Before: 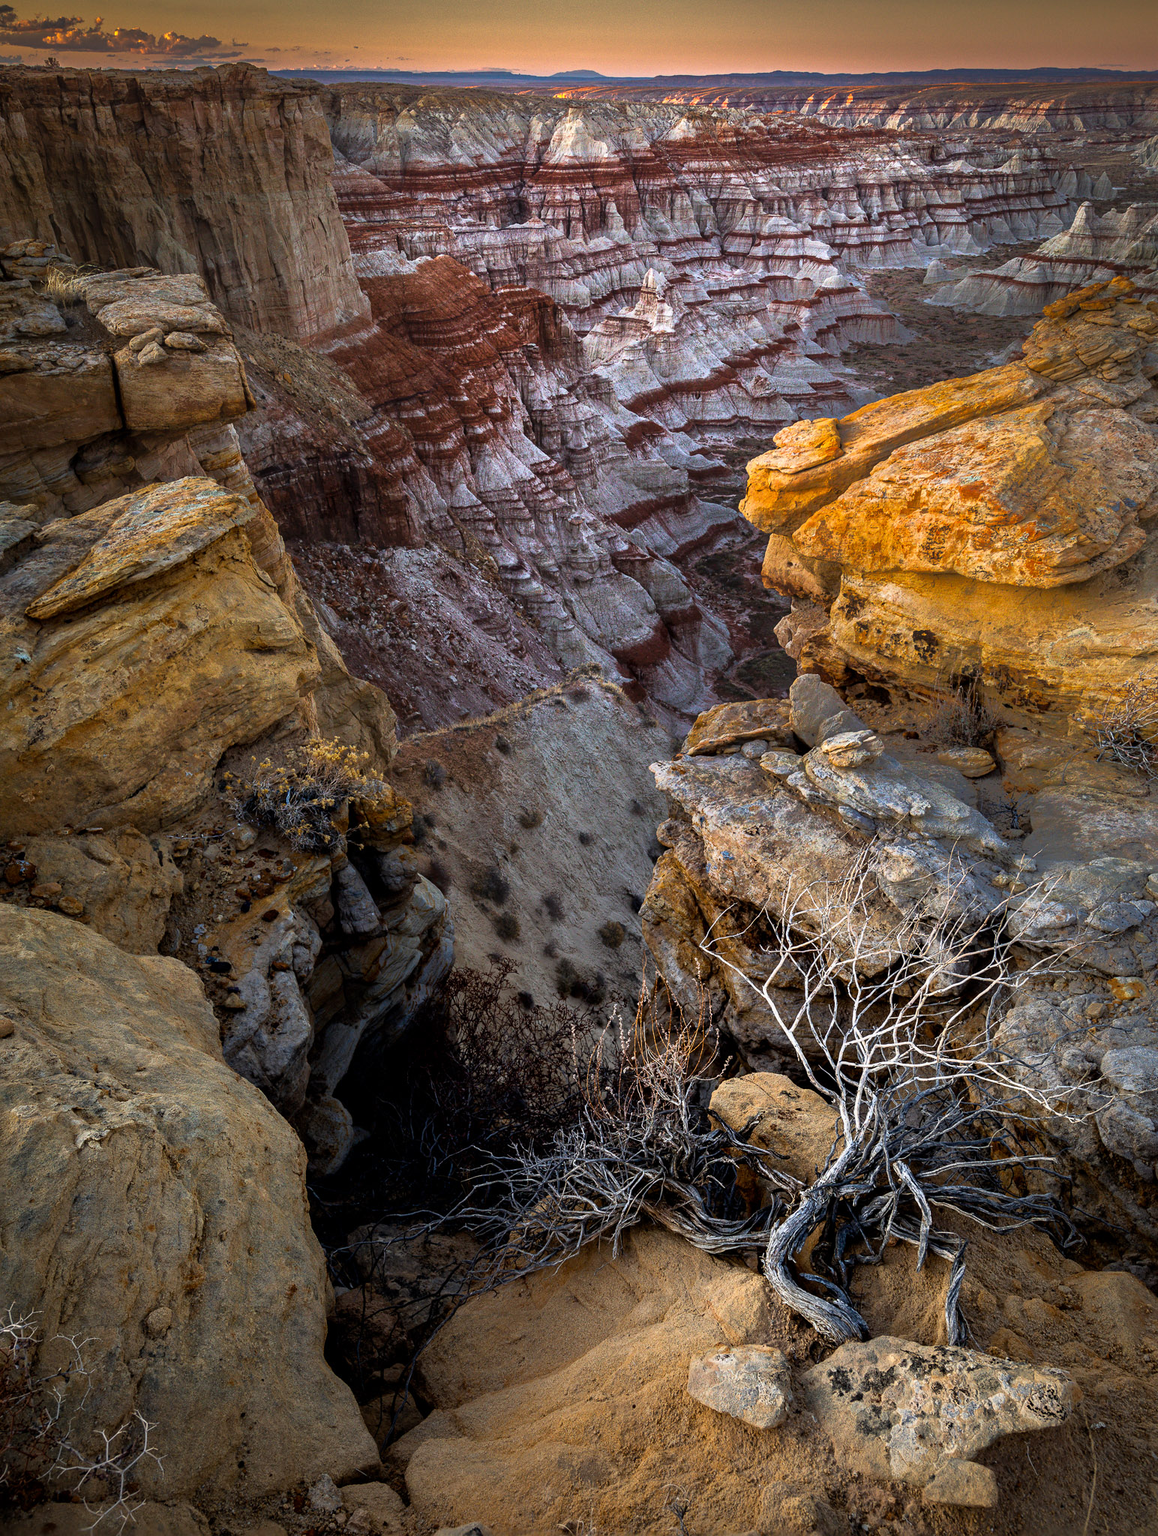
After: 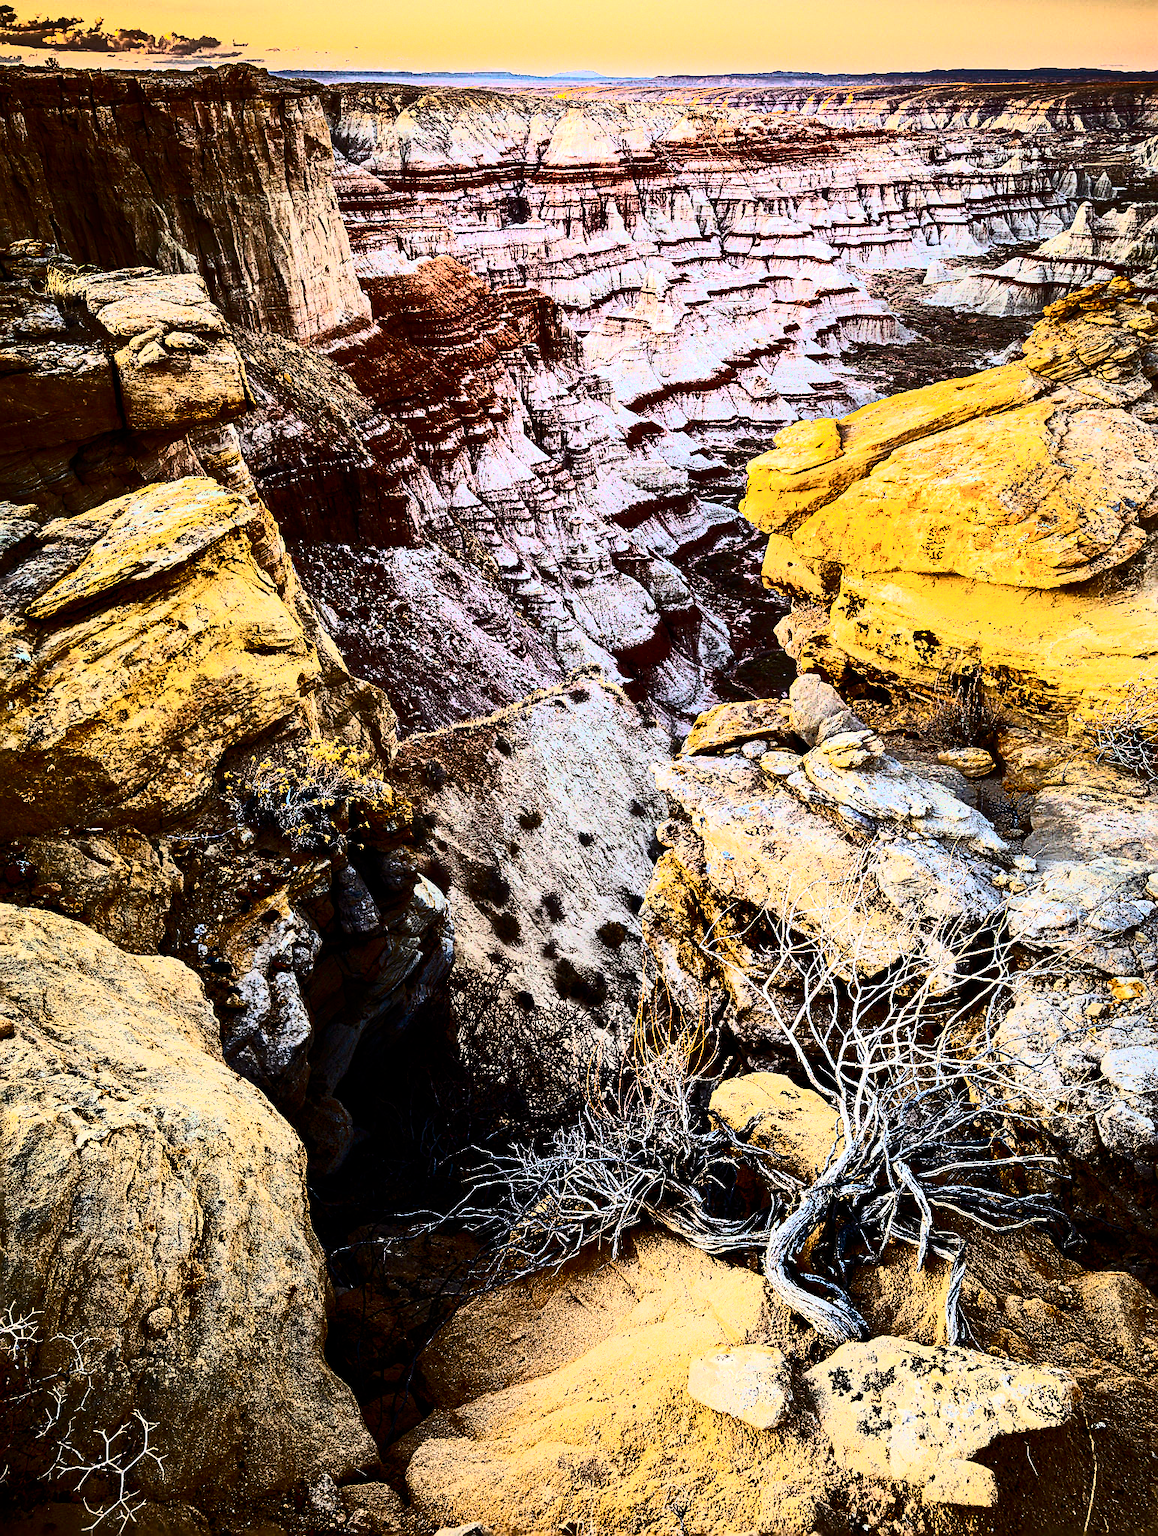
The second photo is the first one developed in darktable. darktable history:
color balance rgb: power › chroma 0.678%, power › hue 60°, perceptual saturation grading › global saturation 24.946%, global vibrance 20%
contrast brightness saturation: contrast 0.949, brightness 0.203
sharpen: on, module defaults
tone equalizer: -8 EV -0.516 EV, -7 EV -0.282 EV, -6 EV -0.066 EV, -5 EV 0.426 EV, -4 EV 0.971 EV, -3 EV 0.775 EV, -2 EV -0.007 EV, -1 EV 0.142 EV, +0 EV -0.022 EV, edges refinement/feathering 500, mask exposure compensation -1.57 EV, preserve details no
